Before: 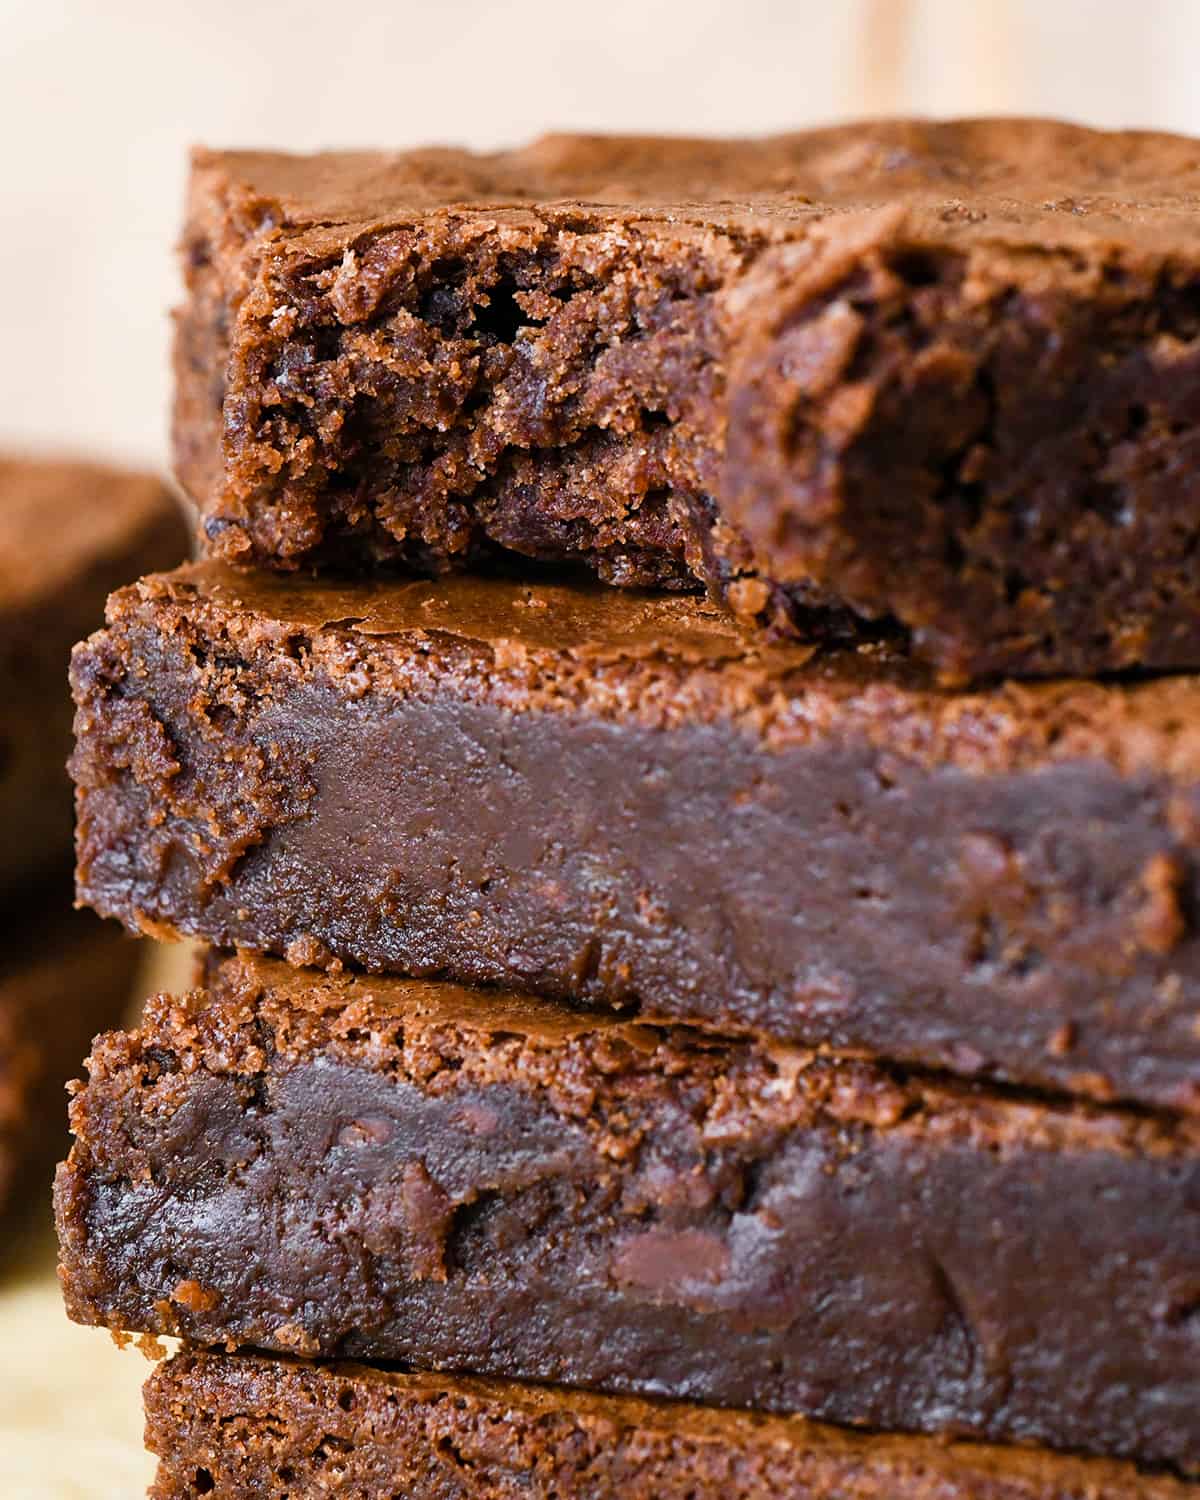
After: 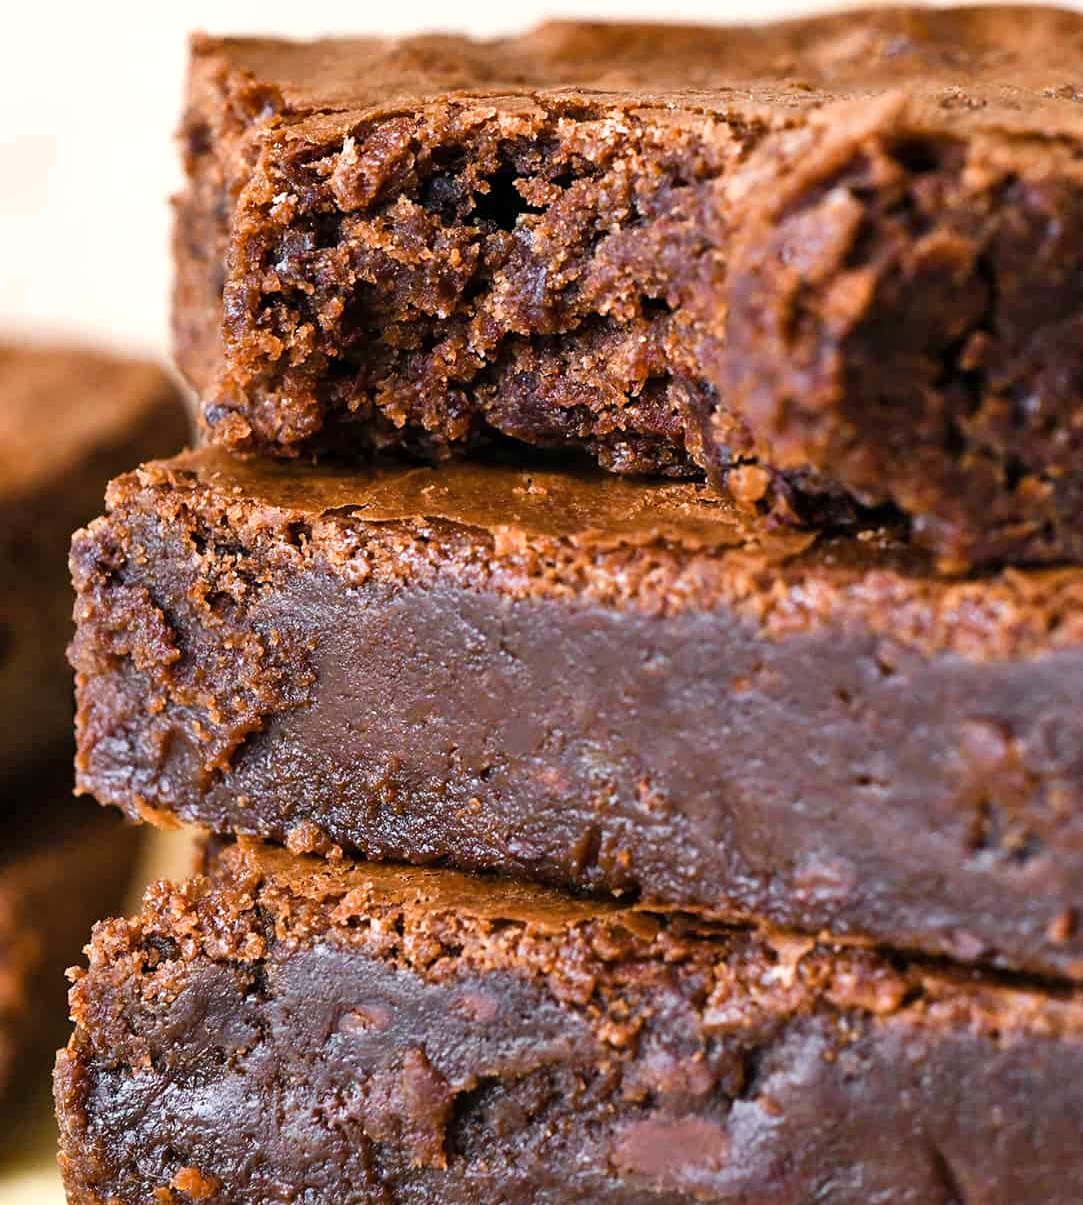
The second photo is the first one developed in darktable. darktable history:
shadows and highlights: low approximation 0.01, soften with gaussian
crop: top 7.556%, right 9.726%, bottom 12.061%
exposure: exposure 0.298 EV, compensate highlight preservation false
